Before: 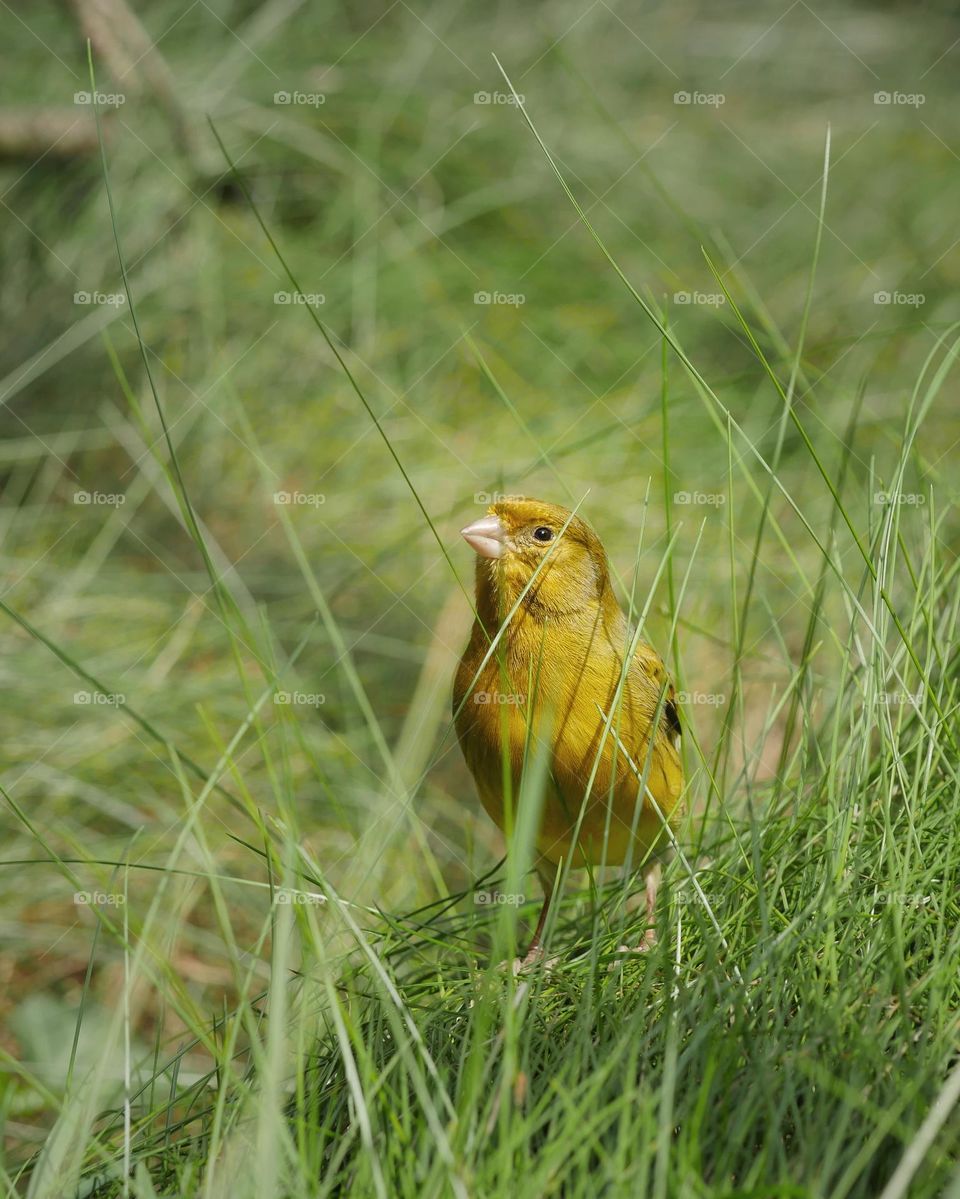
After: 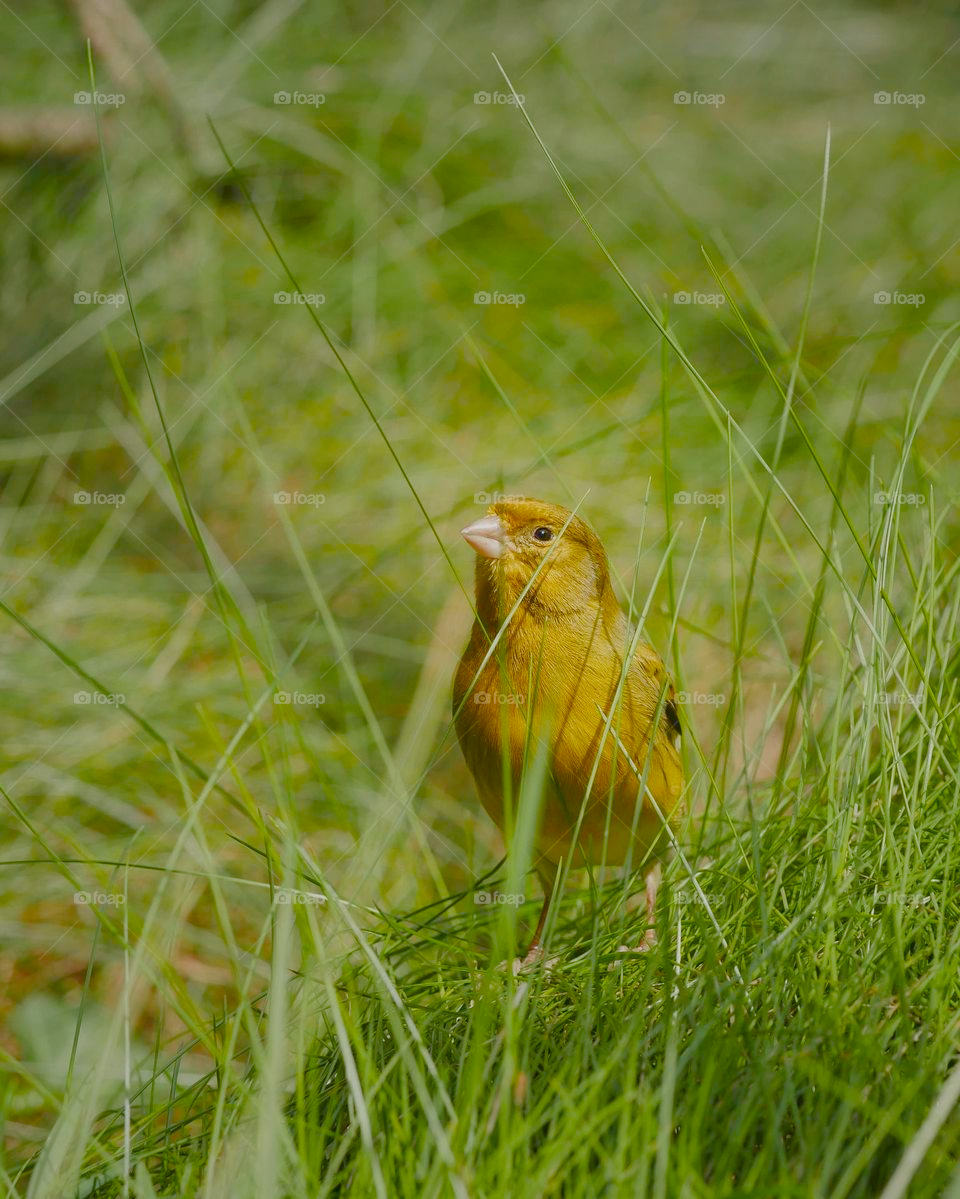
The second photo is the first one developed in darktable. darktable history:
color balance rgb: perceptual saturation grading › global saturation 25.994%, perceptual saturation grading › highlights -28.117%, perceptual saturation grading › mid-tones 15.521%, perceptual saturation grading › shadows 33.402%, hue shift -3.43°, contrast -21.726%
